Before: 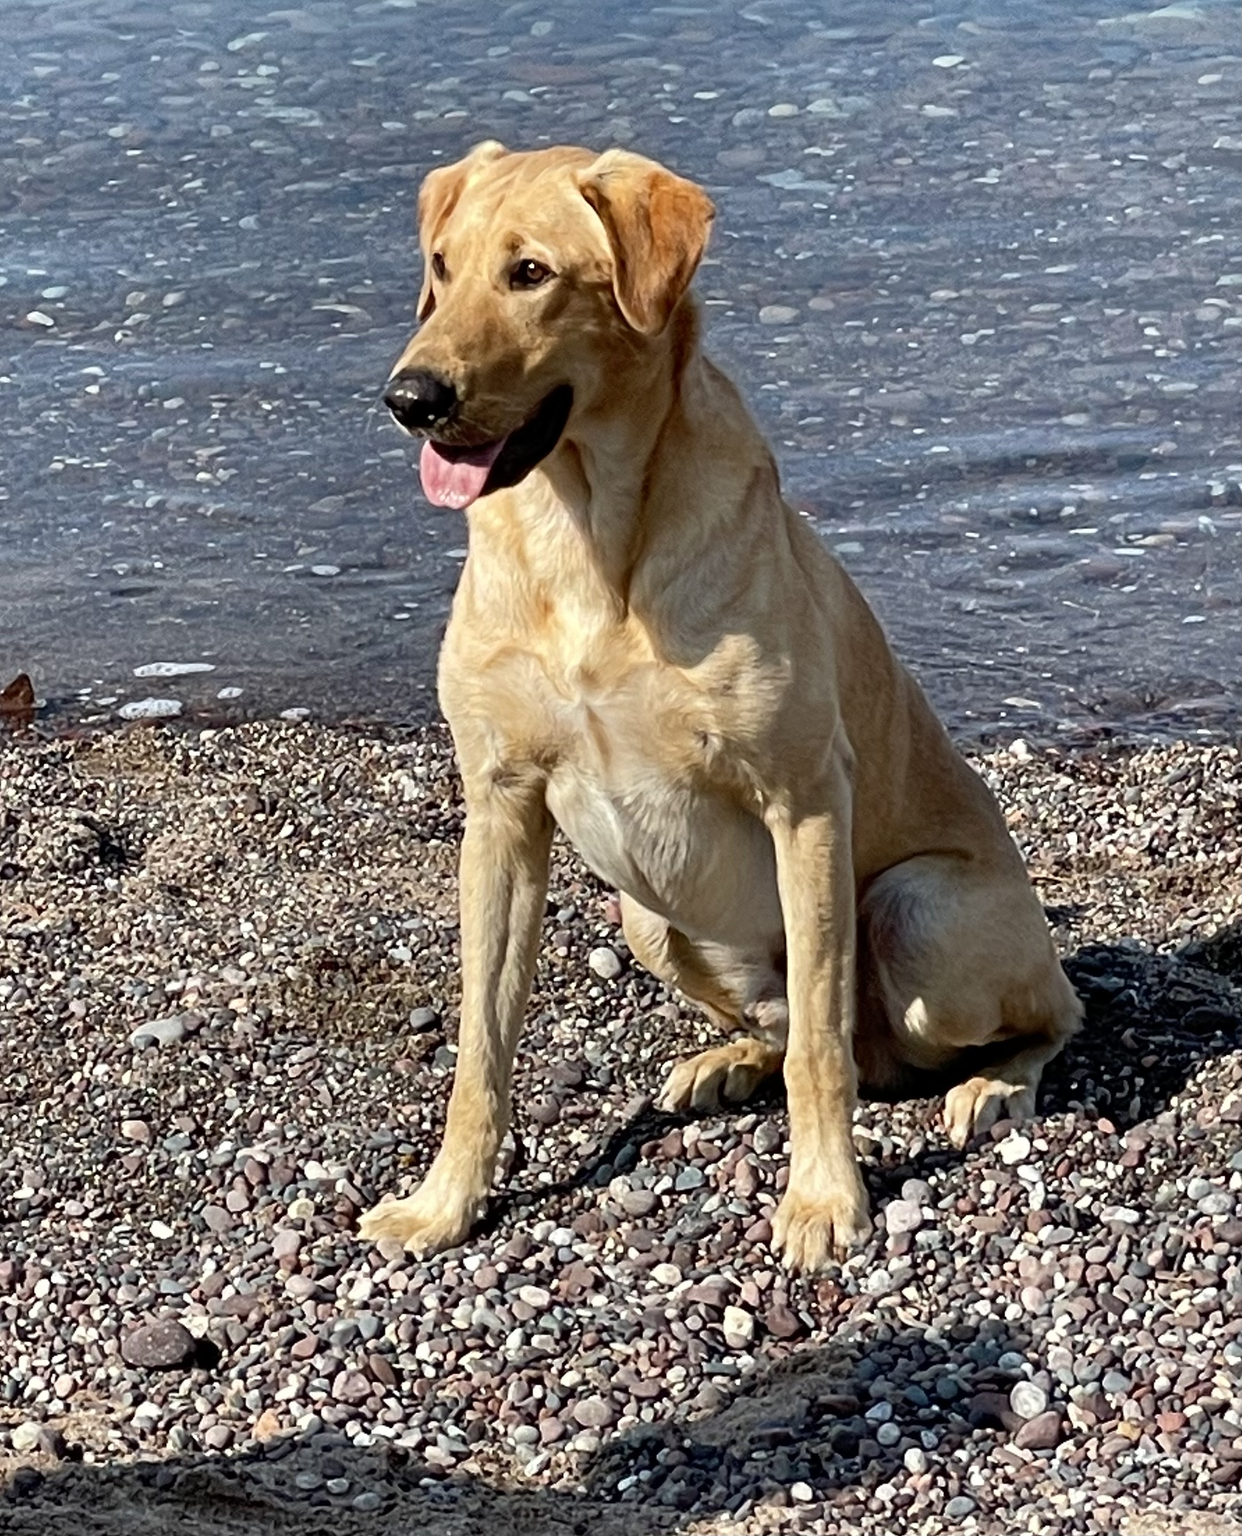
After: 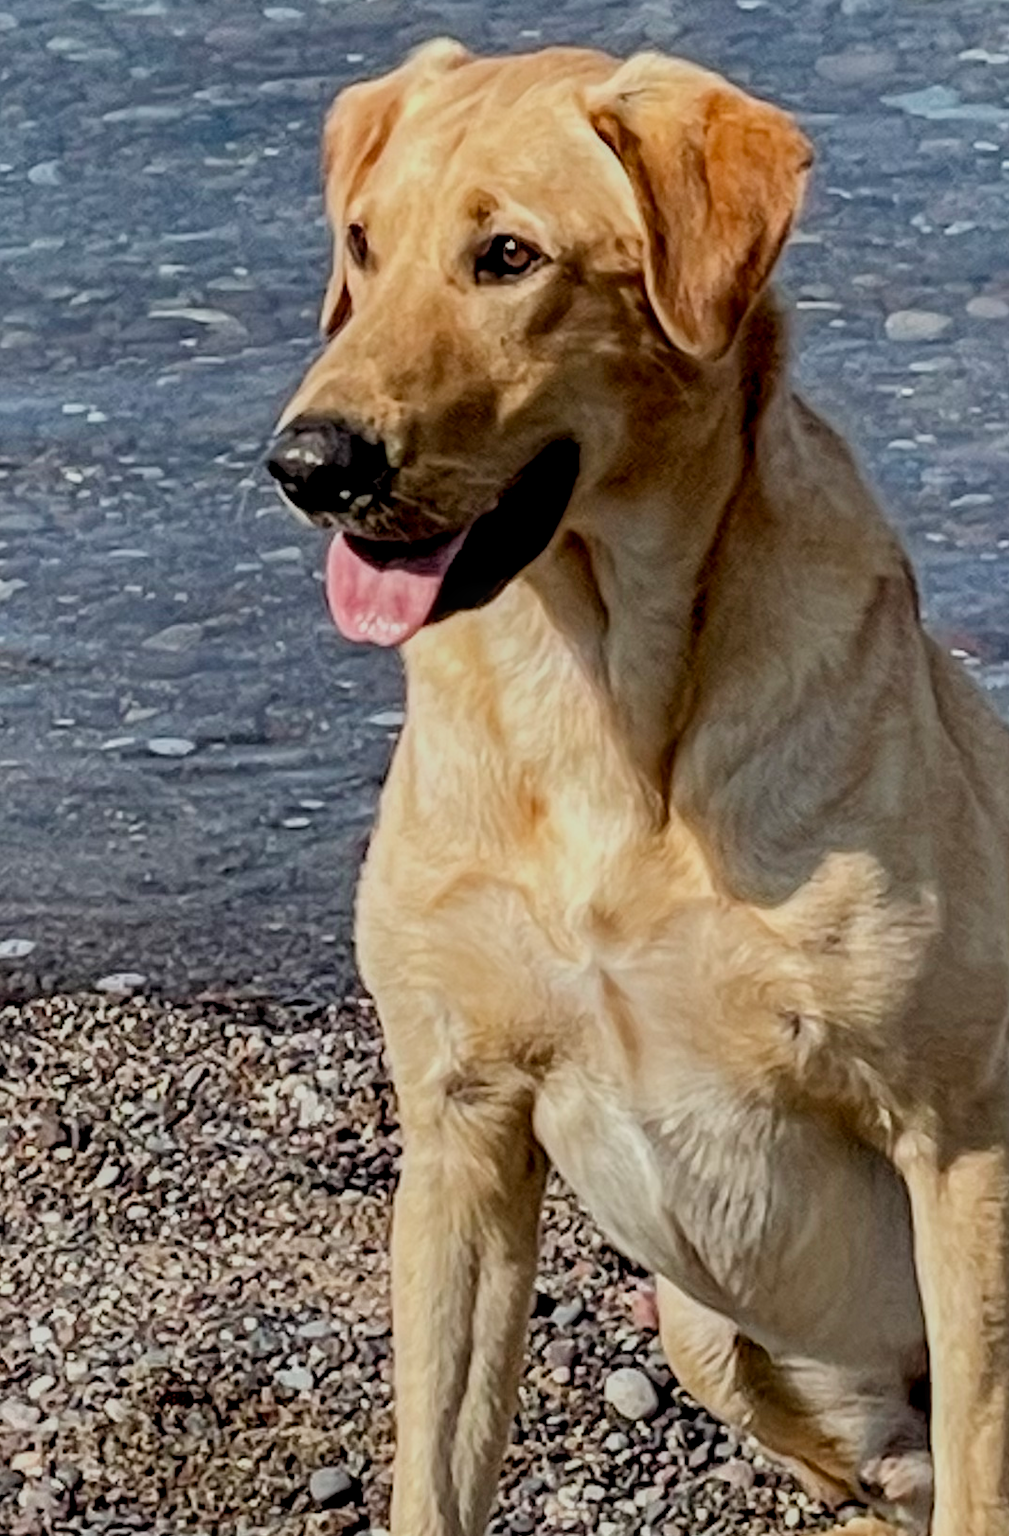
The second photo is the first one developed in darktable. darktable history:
crop: left 17.876%, top 7.656%, right 32.774%, bottom 31.649%
local contrast: highlights 33%, detail 134%
filmic rgb: black relative exposure -8.82 EV, white relative exposure 4.99 EV, target black luminance 0%, hardness 3.76, latitude 66.57%, contrast 0.82, highlights saturation mix 10.62%, shadows ↔ highlights balance 20.44%, add noise in highlights 0, color science v3 (2019), use custom middle-gray values true, contrast in highlights soft
